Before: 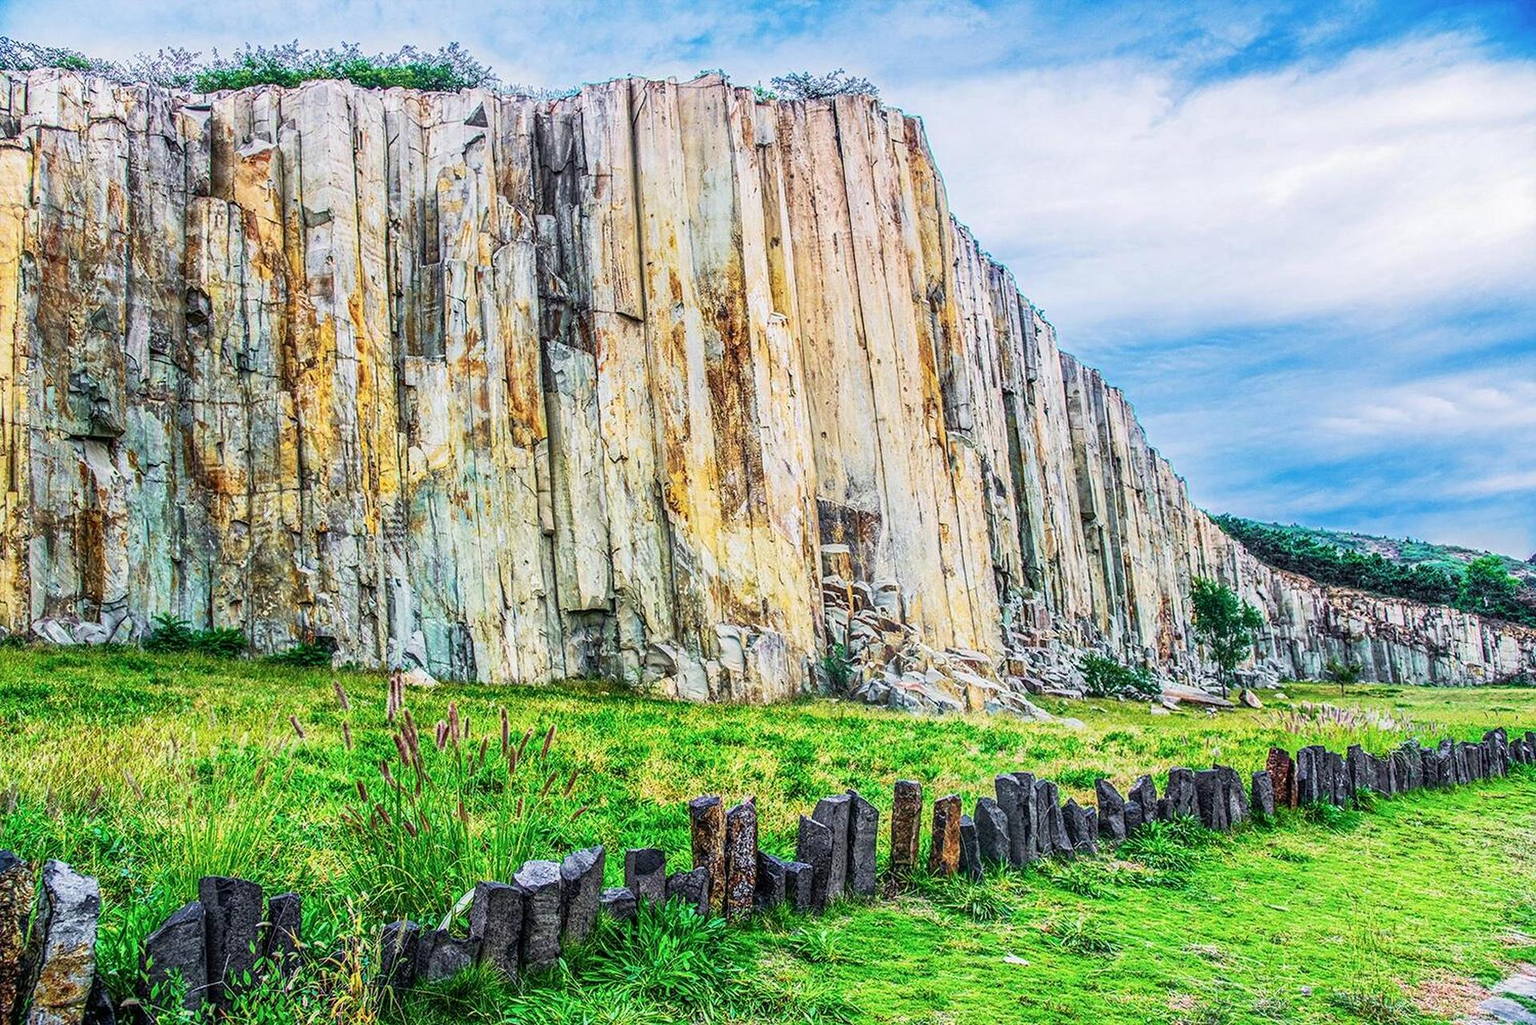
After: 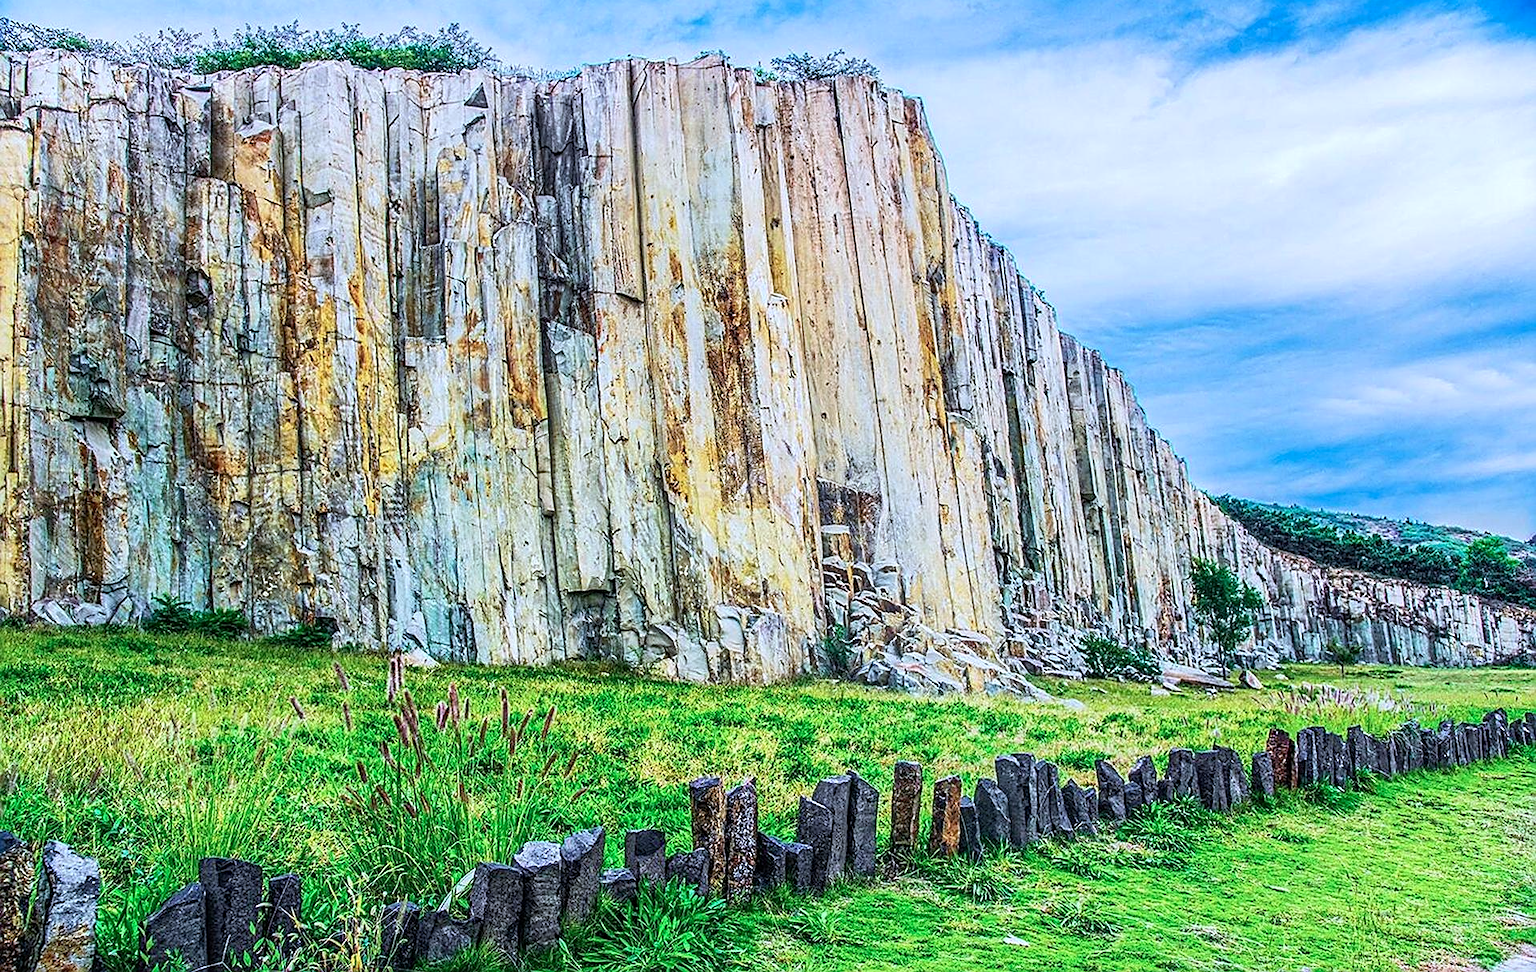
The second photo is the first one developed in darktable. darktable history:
crop and rotate: top 1.902%, bottom 3.195%
color calibration: x 0.369, y 0.382, temperature 4317.88 K, saturation algorithm version 1 (2020)
sharpen: on, module defaults
